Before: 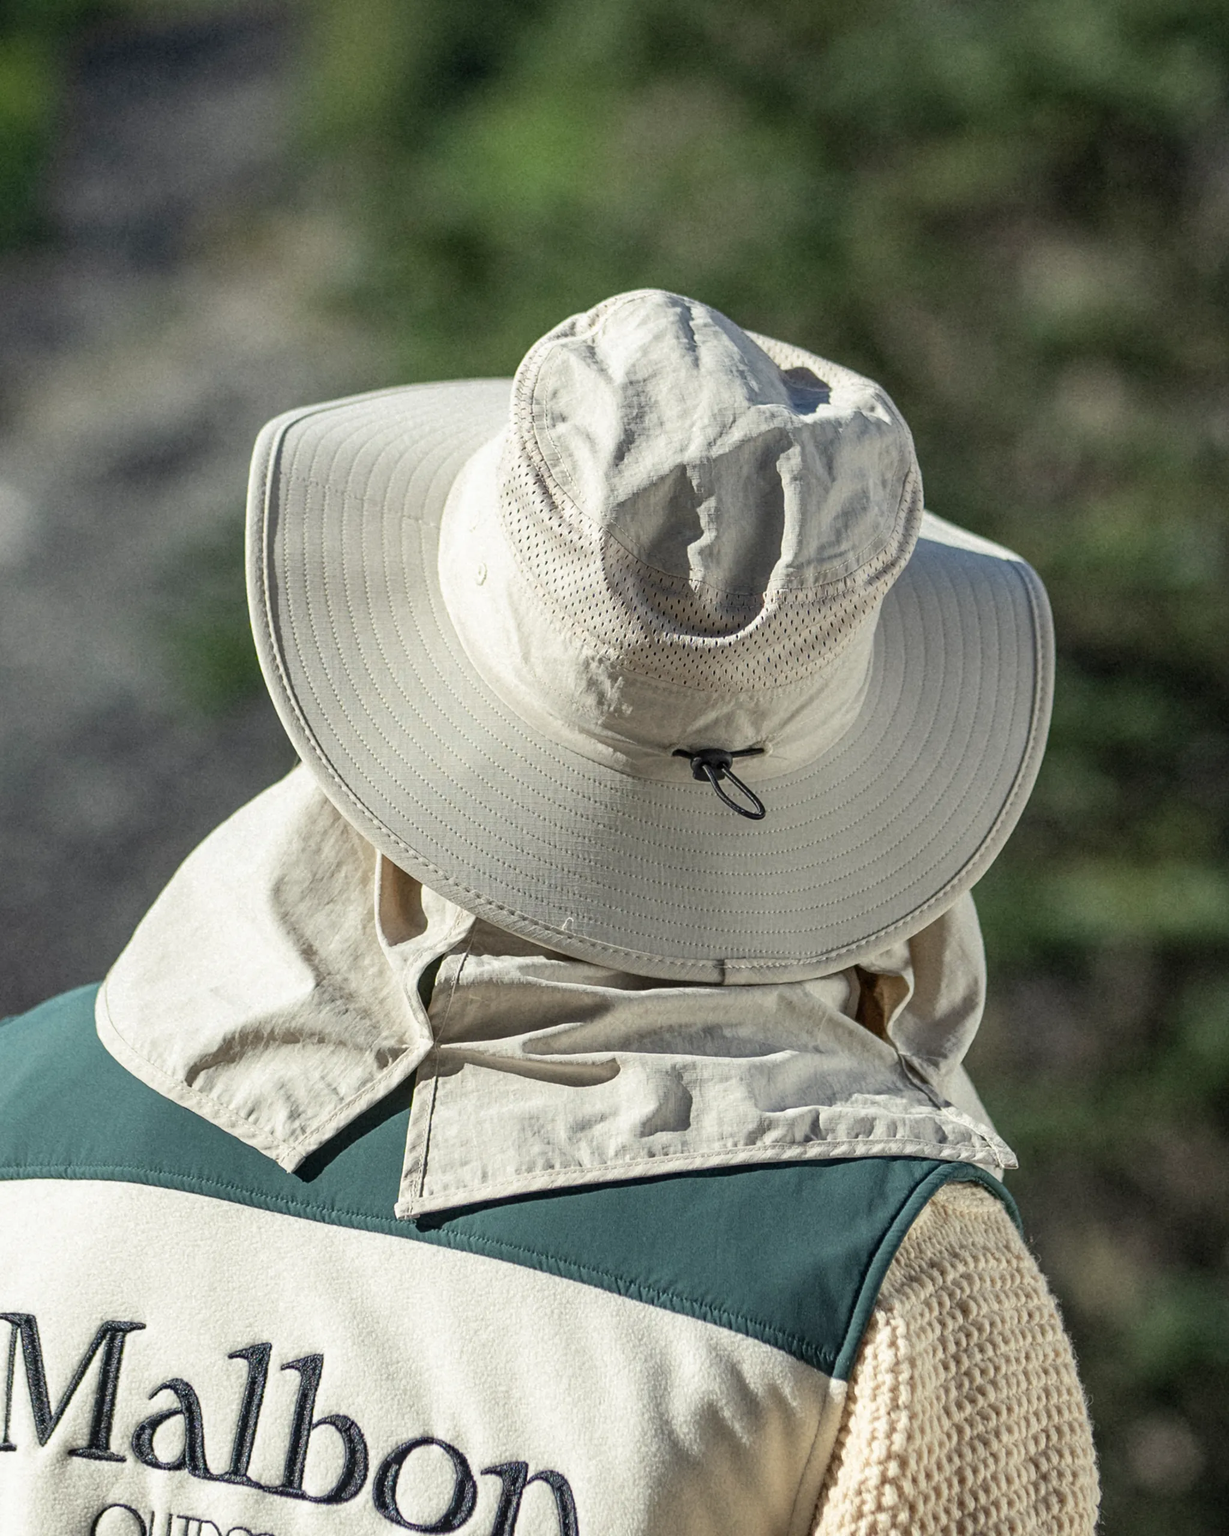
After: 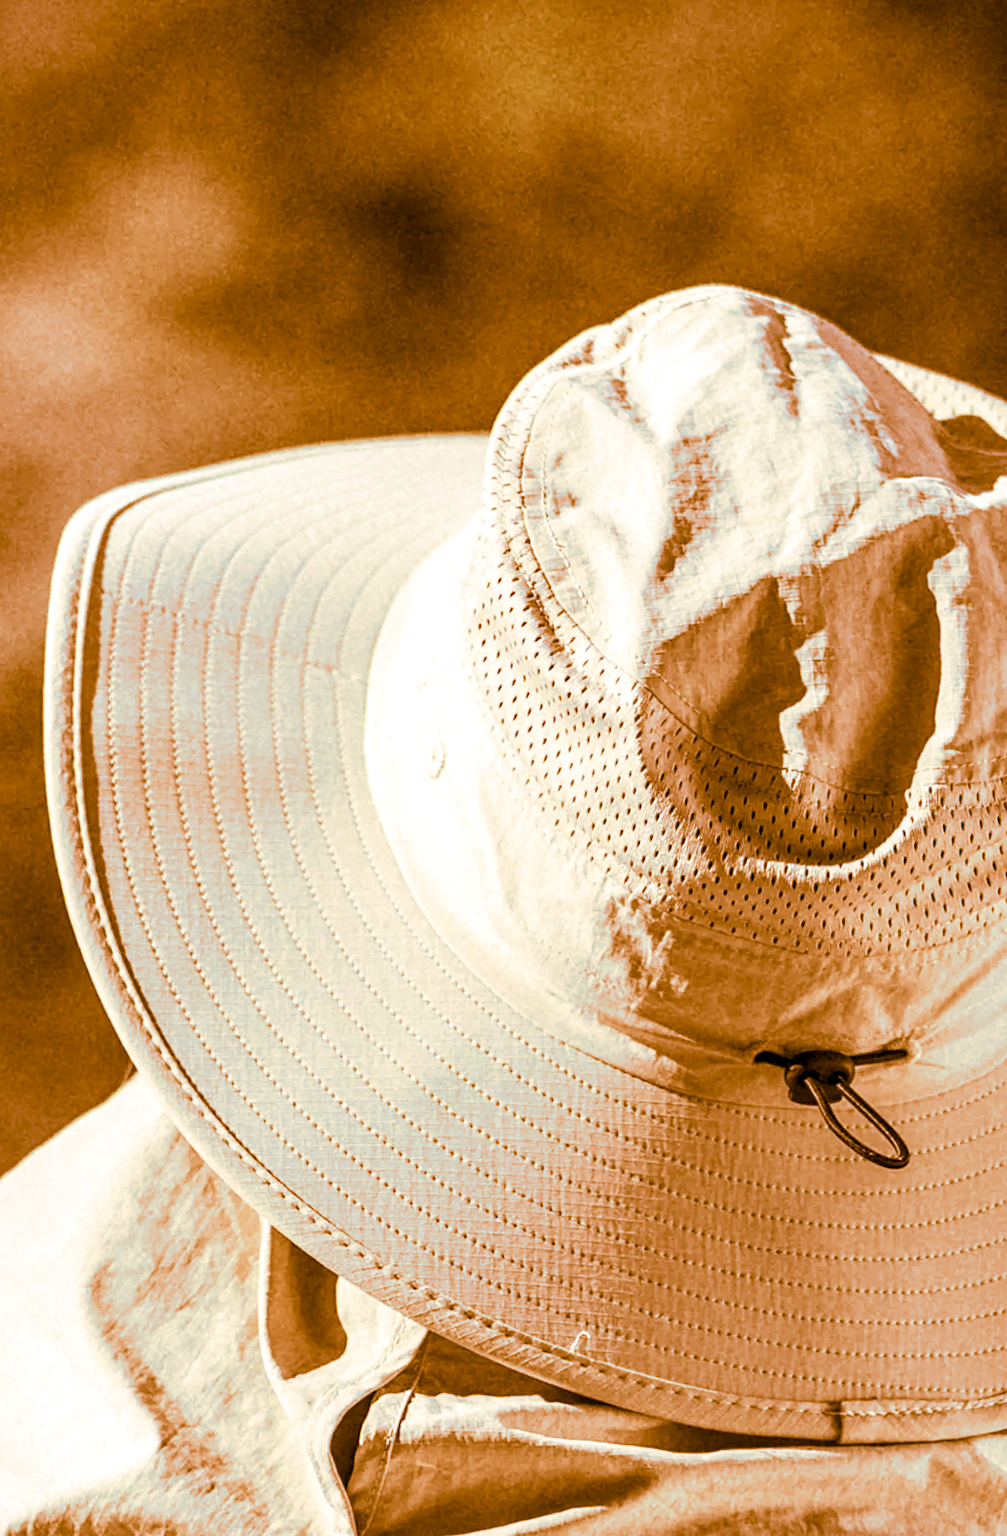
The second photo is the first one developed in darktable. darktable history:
split-toning: shadows › hue 26°, shadows › saturation 0.92, highlights › hue 40°, highlights › saturation 0.92, balance -63, compress 0%
contrast brightness saturation: contrast 0.2, brightness 0.16, saturation 0.22
local contrast: detail 130%
crop: left 17.835%, top 7.675%, right 32.881%, bottom 32.213%
